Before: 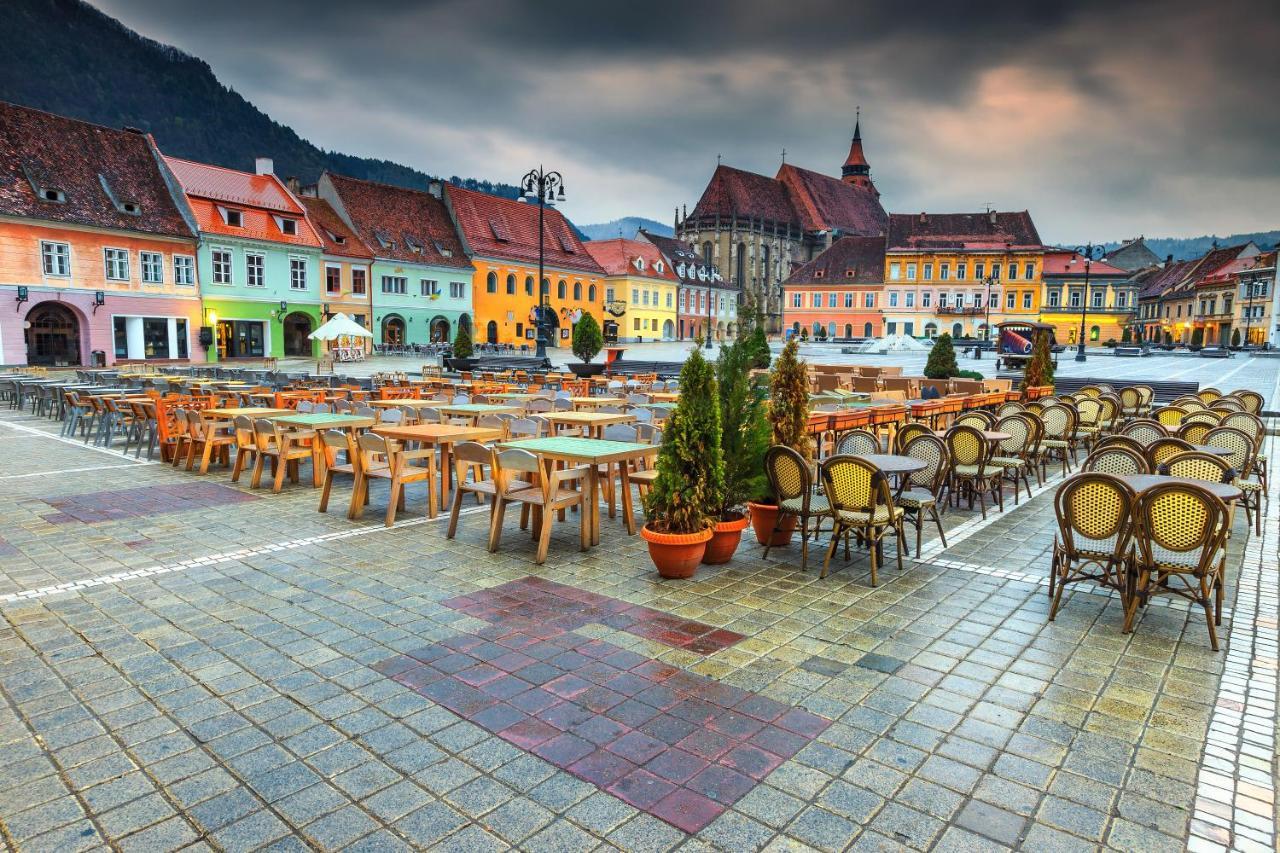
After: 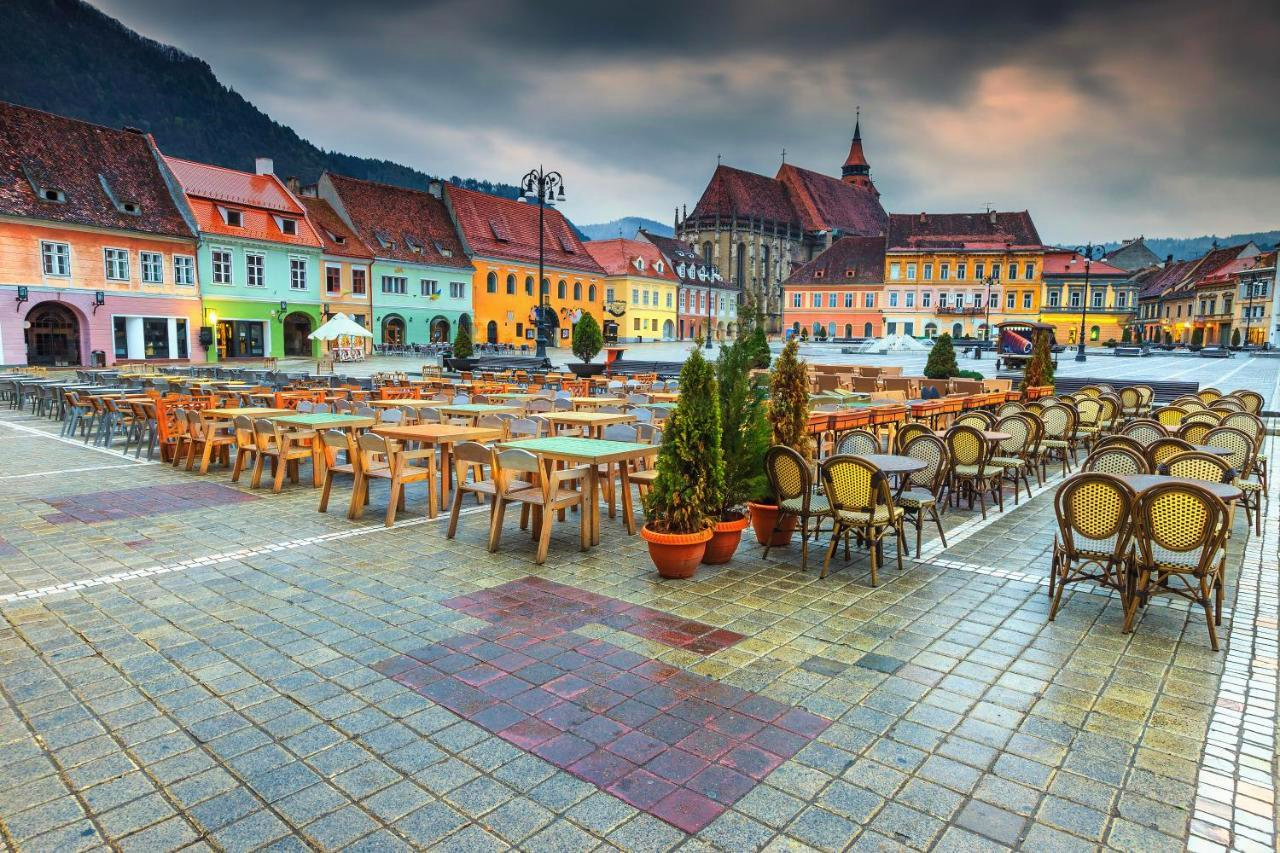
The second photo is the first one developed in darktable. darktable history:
velvia: strength 14.58%
contrast equalizer: octaves 7, y [[0.5, 0.5, 0.472, 0.5, 0.5, 0.5], [0.5 ×6], [0.5 ×6], [0 ×6], [0 ×6]]
